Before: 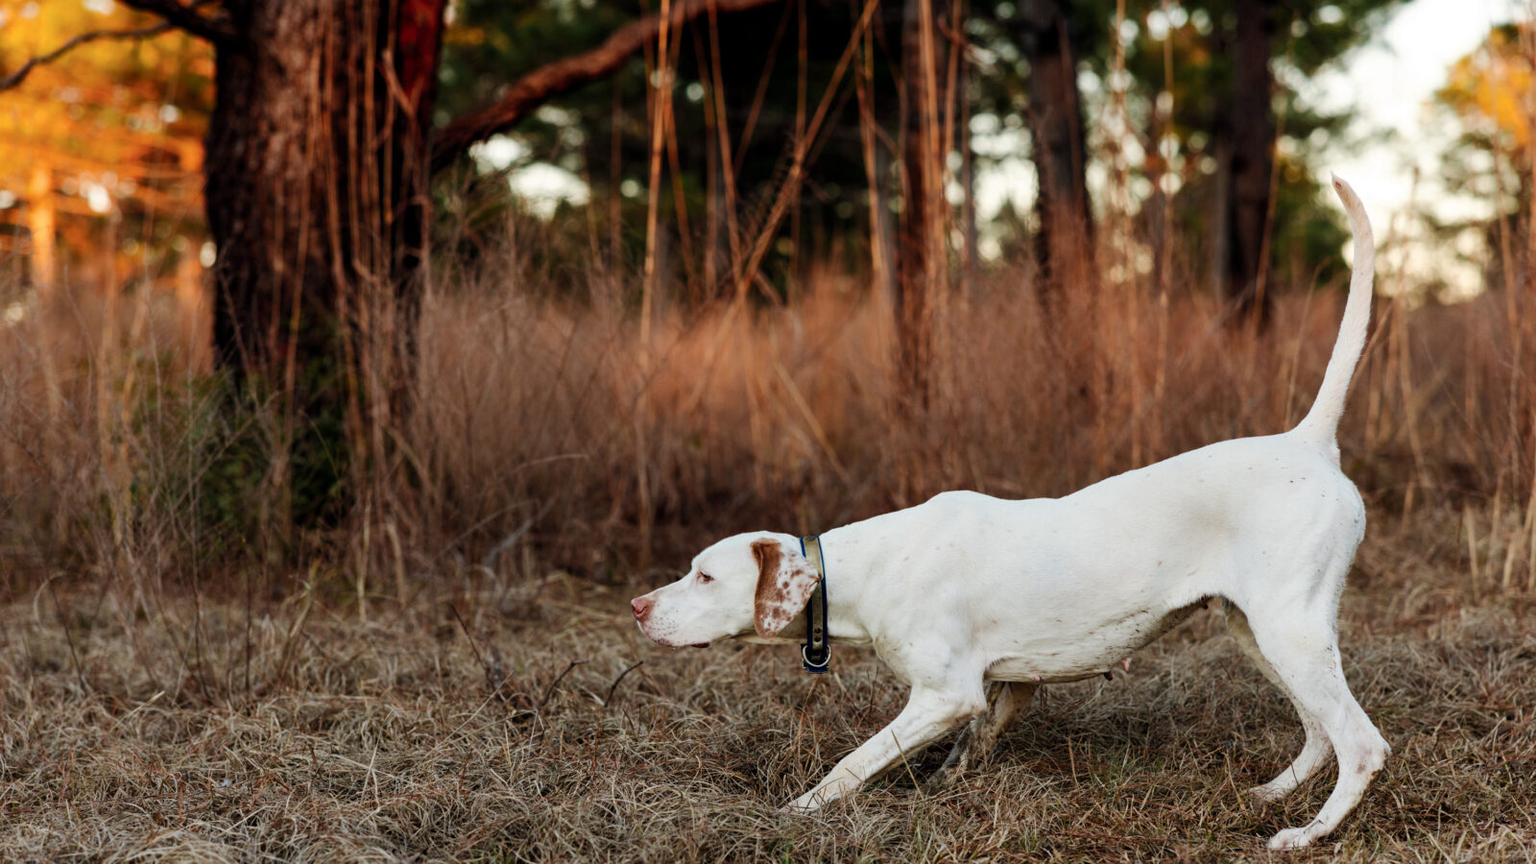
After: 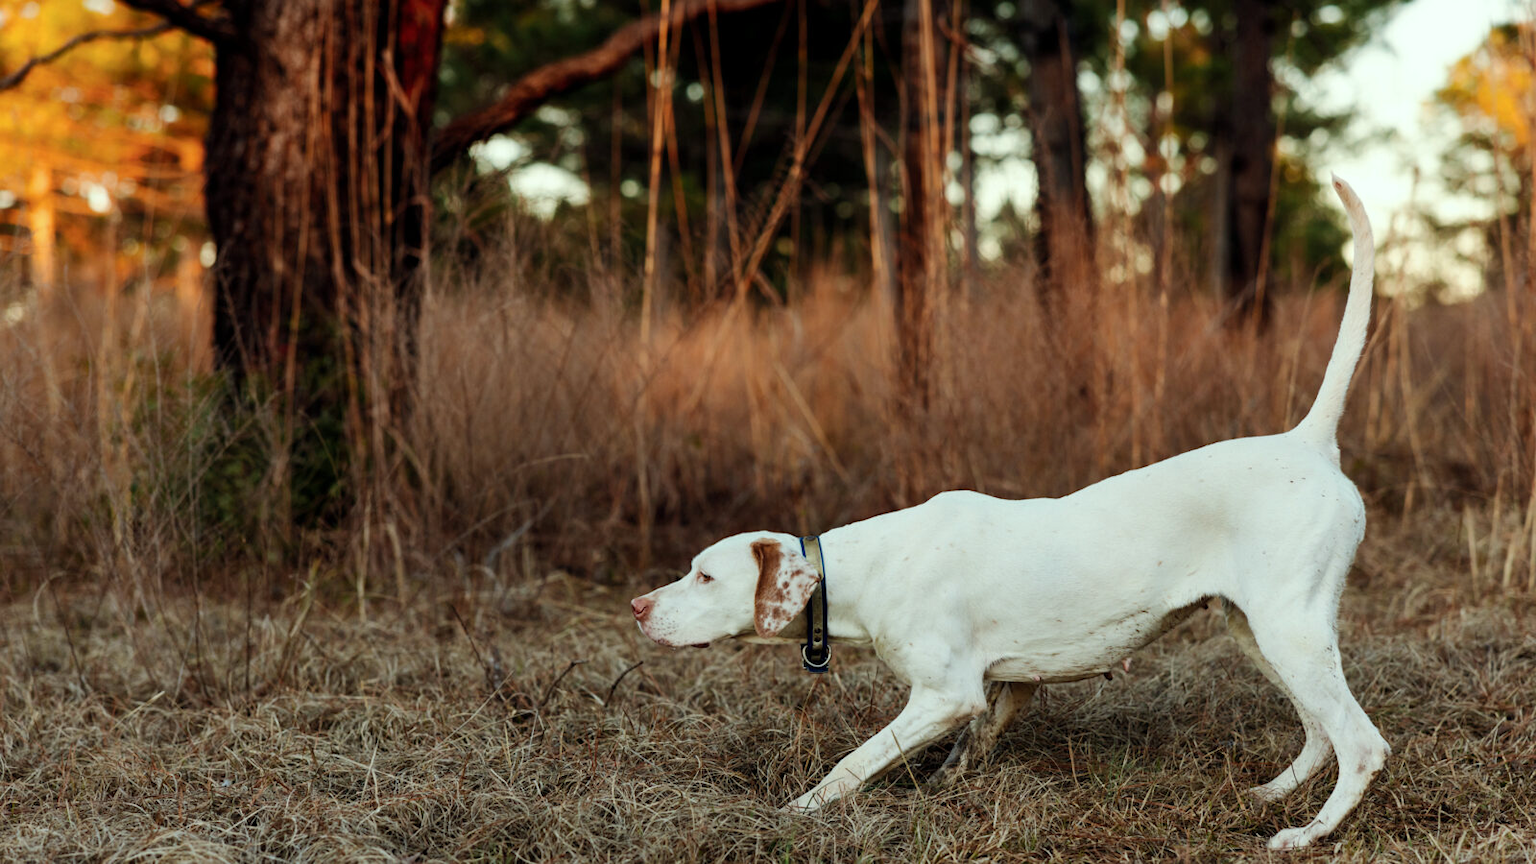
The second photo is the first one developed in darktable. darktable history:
exposure: compensate highlight preservation false
white balance: red 1.009, blue 0.985
color correction: highlights a* -6.69, highlights b* 0.49
